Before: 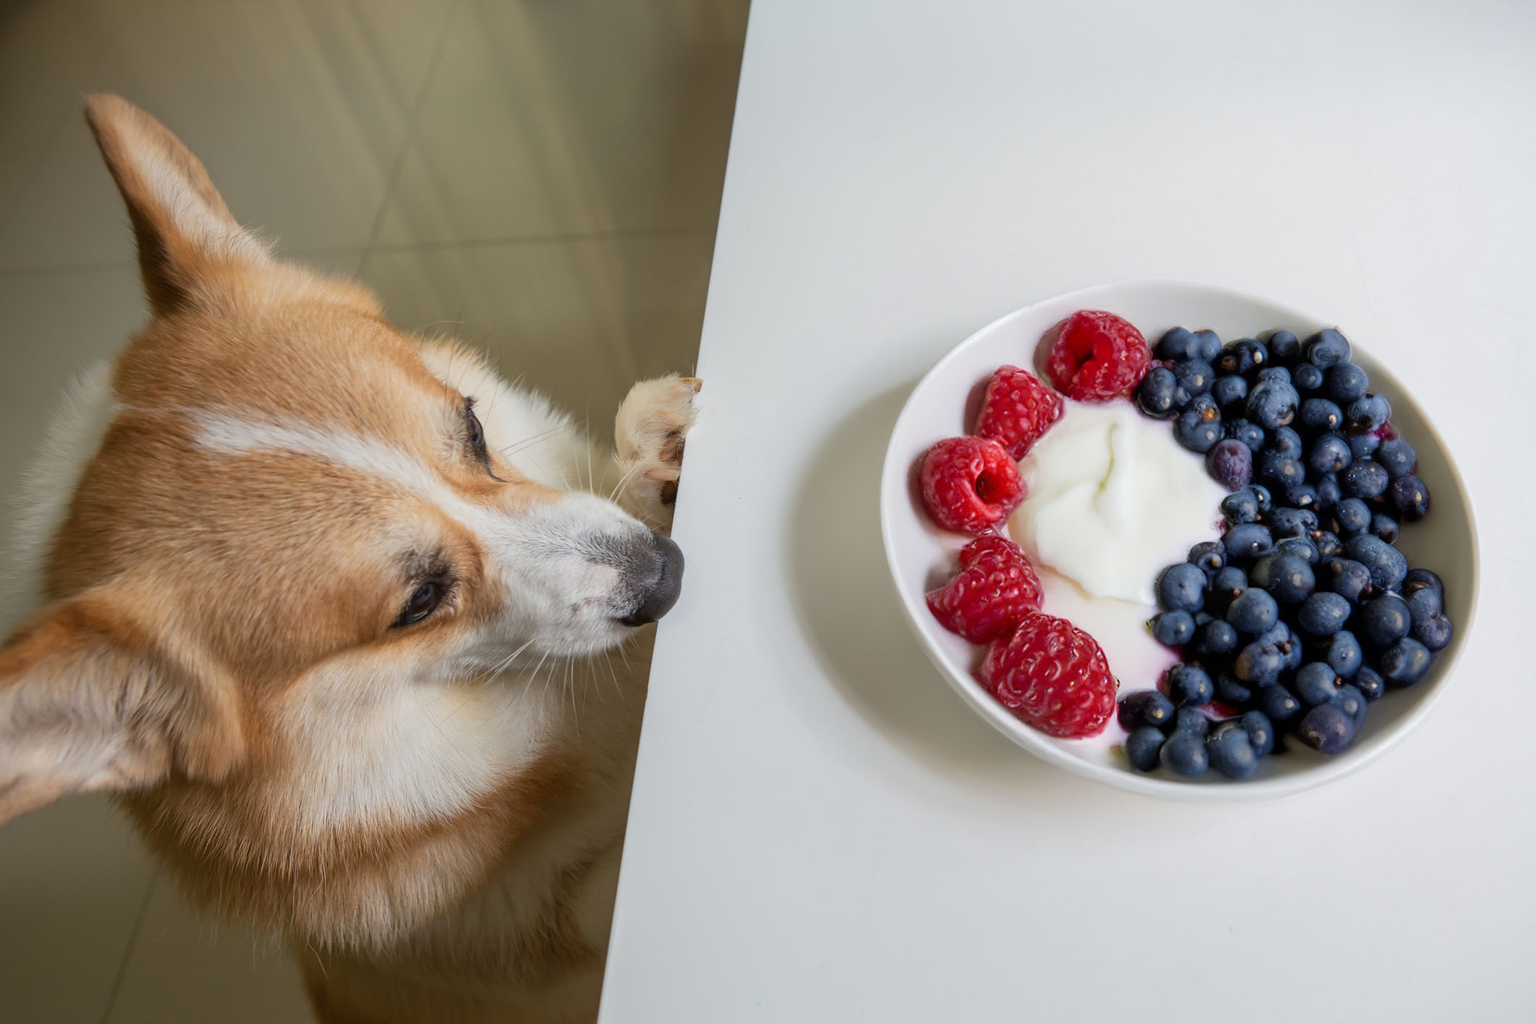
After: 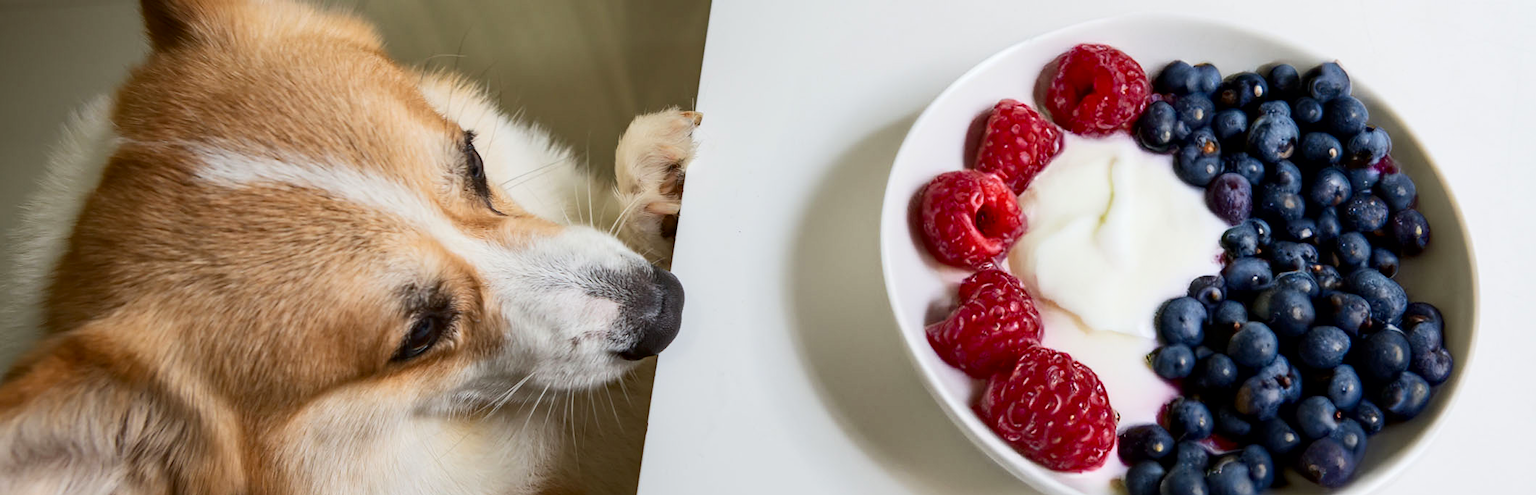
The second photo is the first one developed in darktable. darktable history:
haze removal: compatibility mode true, adaptive false
contrast brightness saturation: contrast 0.22
crop and rotate: top 26.056%, bottom 25.543%
